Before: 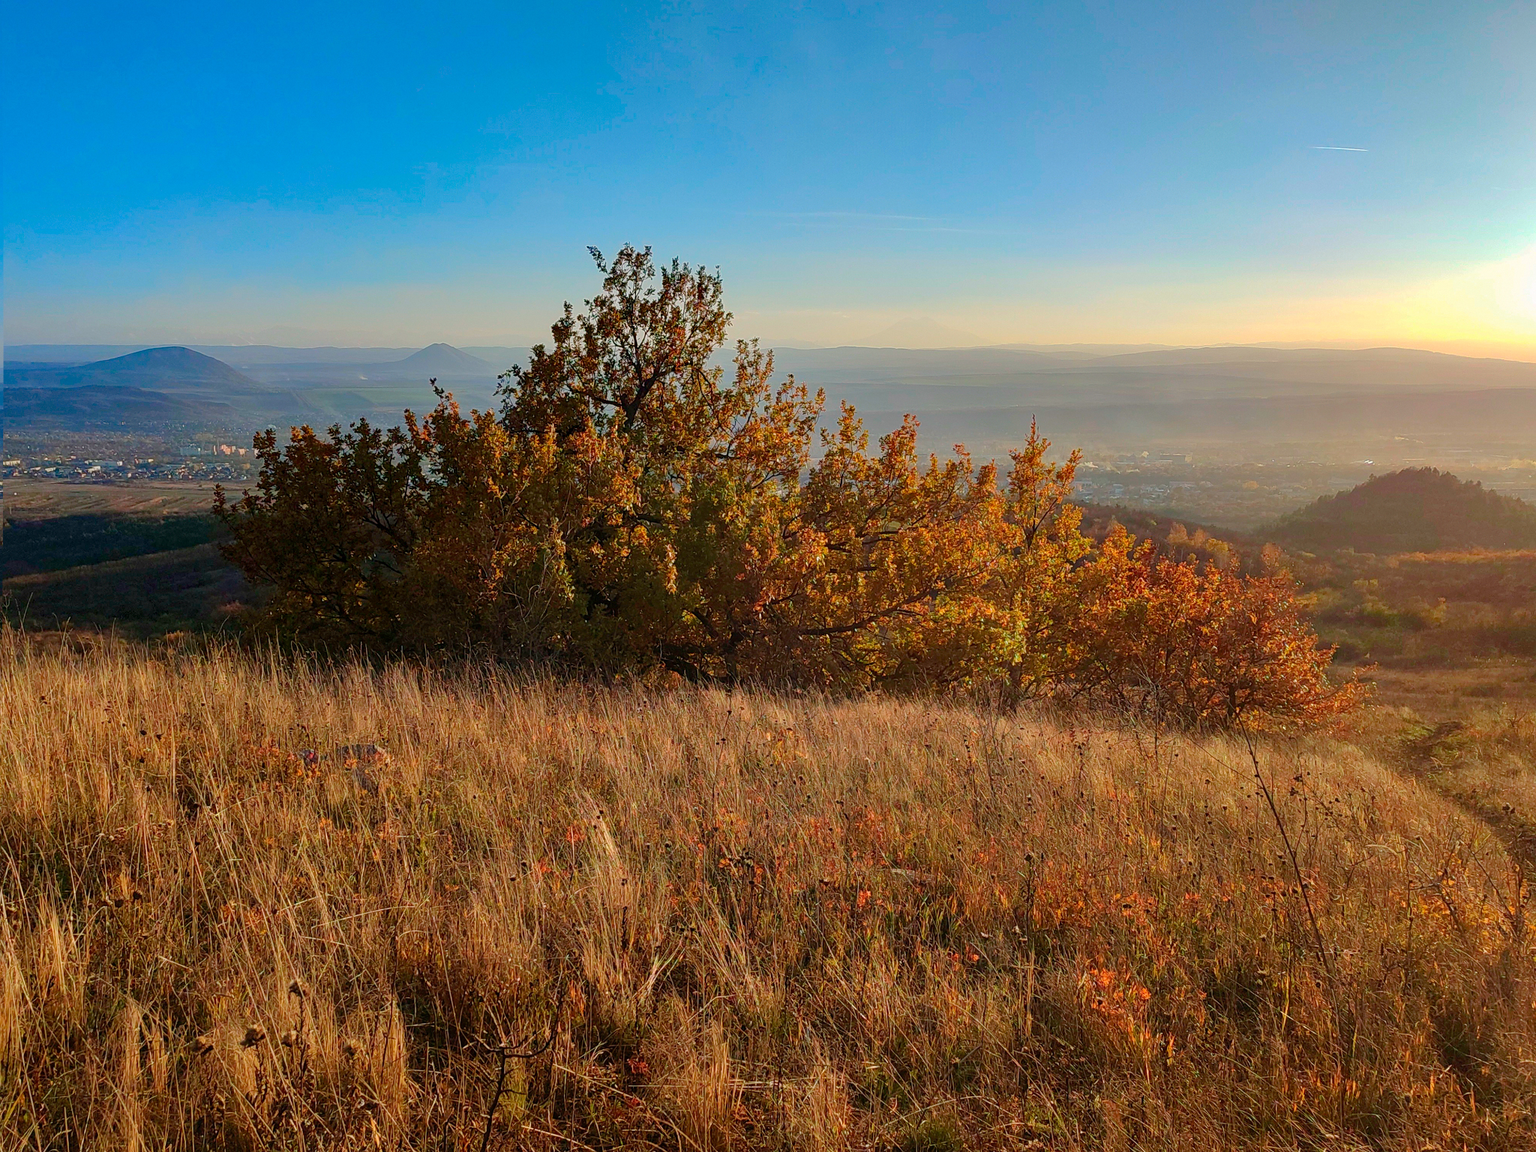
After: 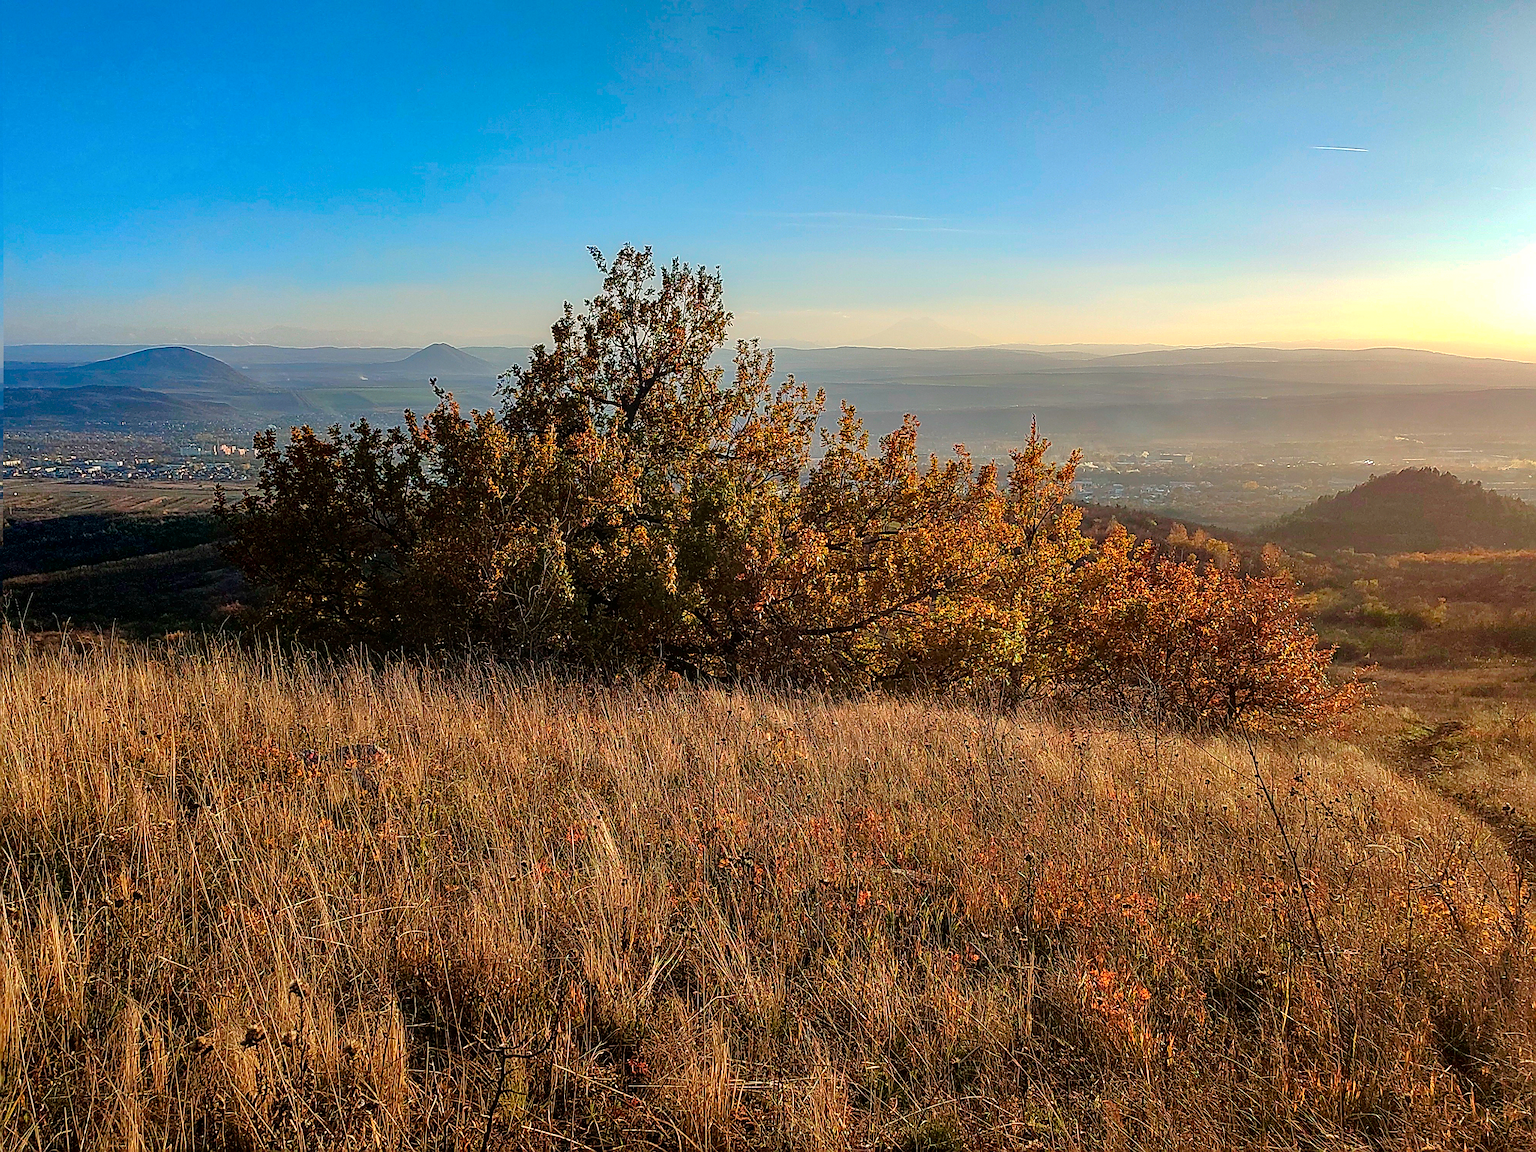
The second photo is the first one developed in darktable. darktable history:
local contrast: on, module defaults
sharpen: radius 1.371, amount 1.264, threshold 0.809
tone curve: curves: ch0 [(0, 0) (0.003, 0.005) (0.011, 0.008) (0.025, 0.014) (0.044, 0.021) (0.069, 0.027) (0.1, 0.041) (0.136, 0.083) (0.177, 0.138) (0.224, 0.197) (0.277, 0.259) (0.335, 0.331) (0.399, 0.399) (0.468, 0.476) (0.543, 0.547) (0.623, 0.635) (0.709, 0.753) (0.801, 0.847) (0.898, 0.94) (1, 1)]
